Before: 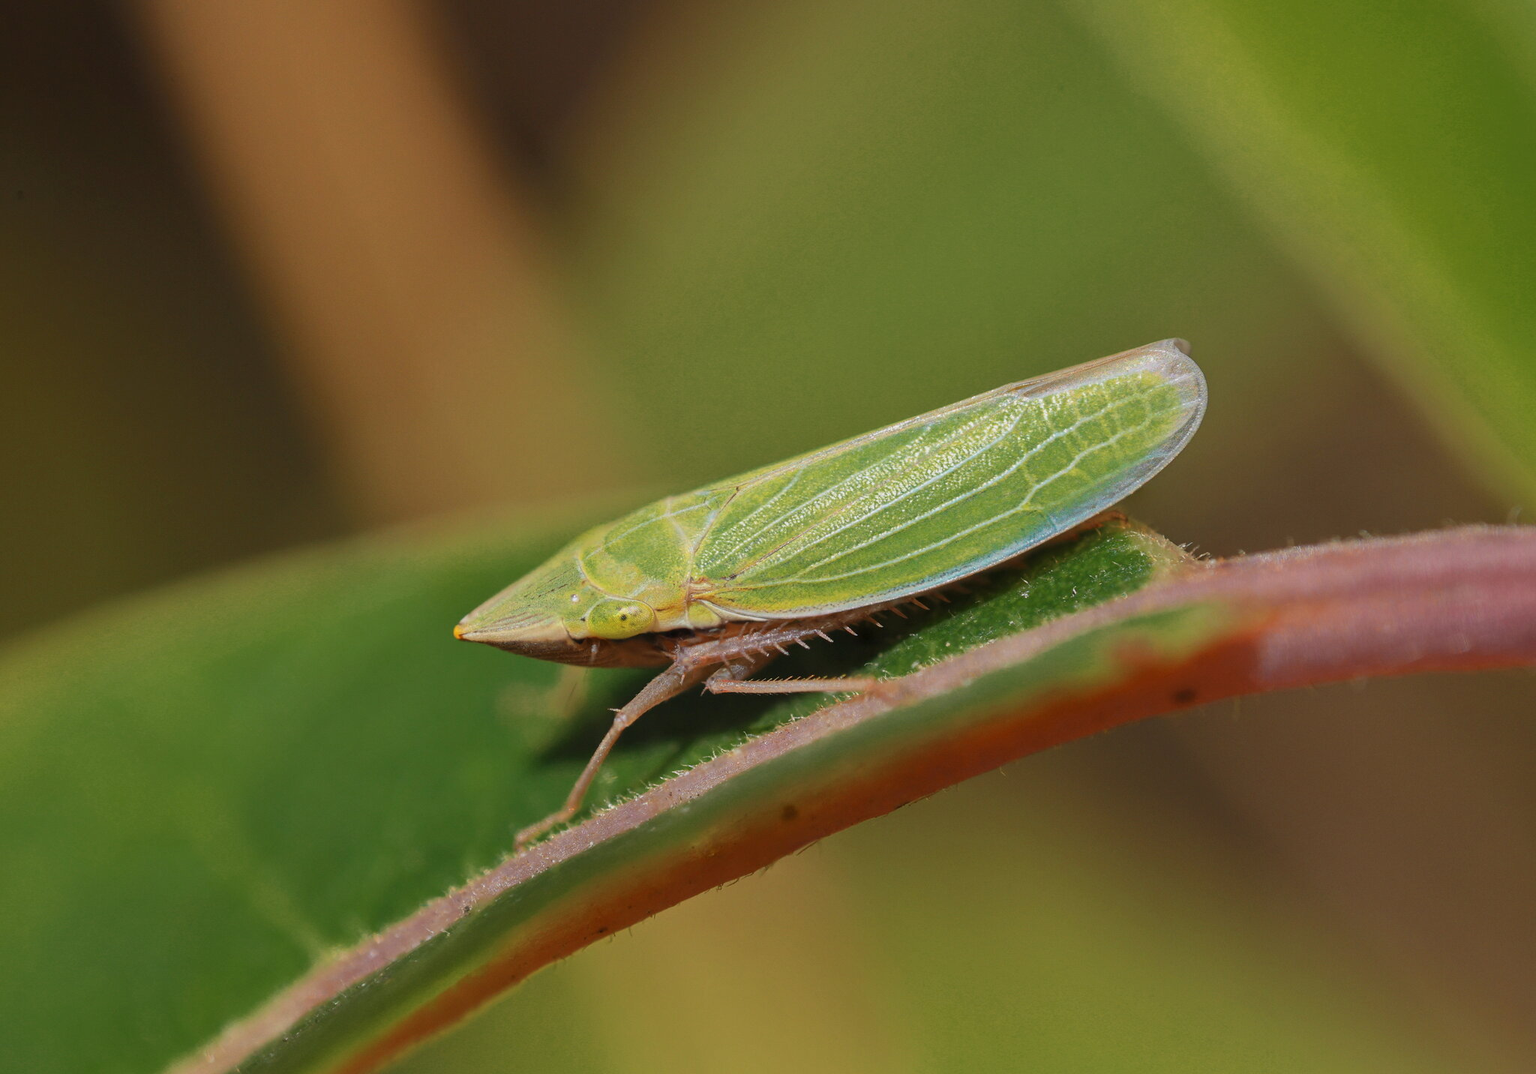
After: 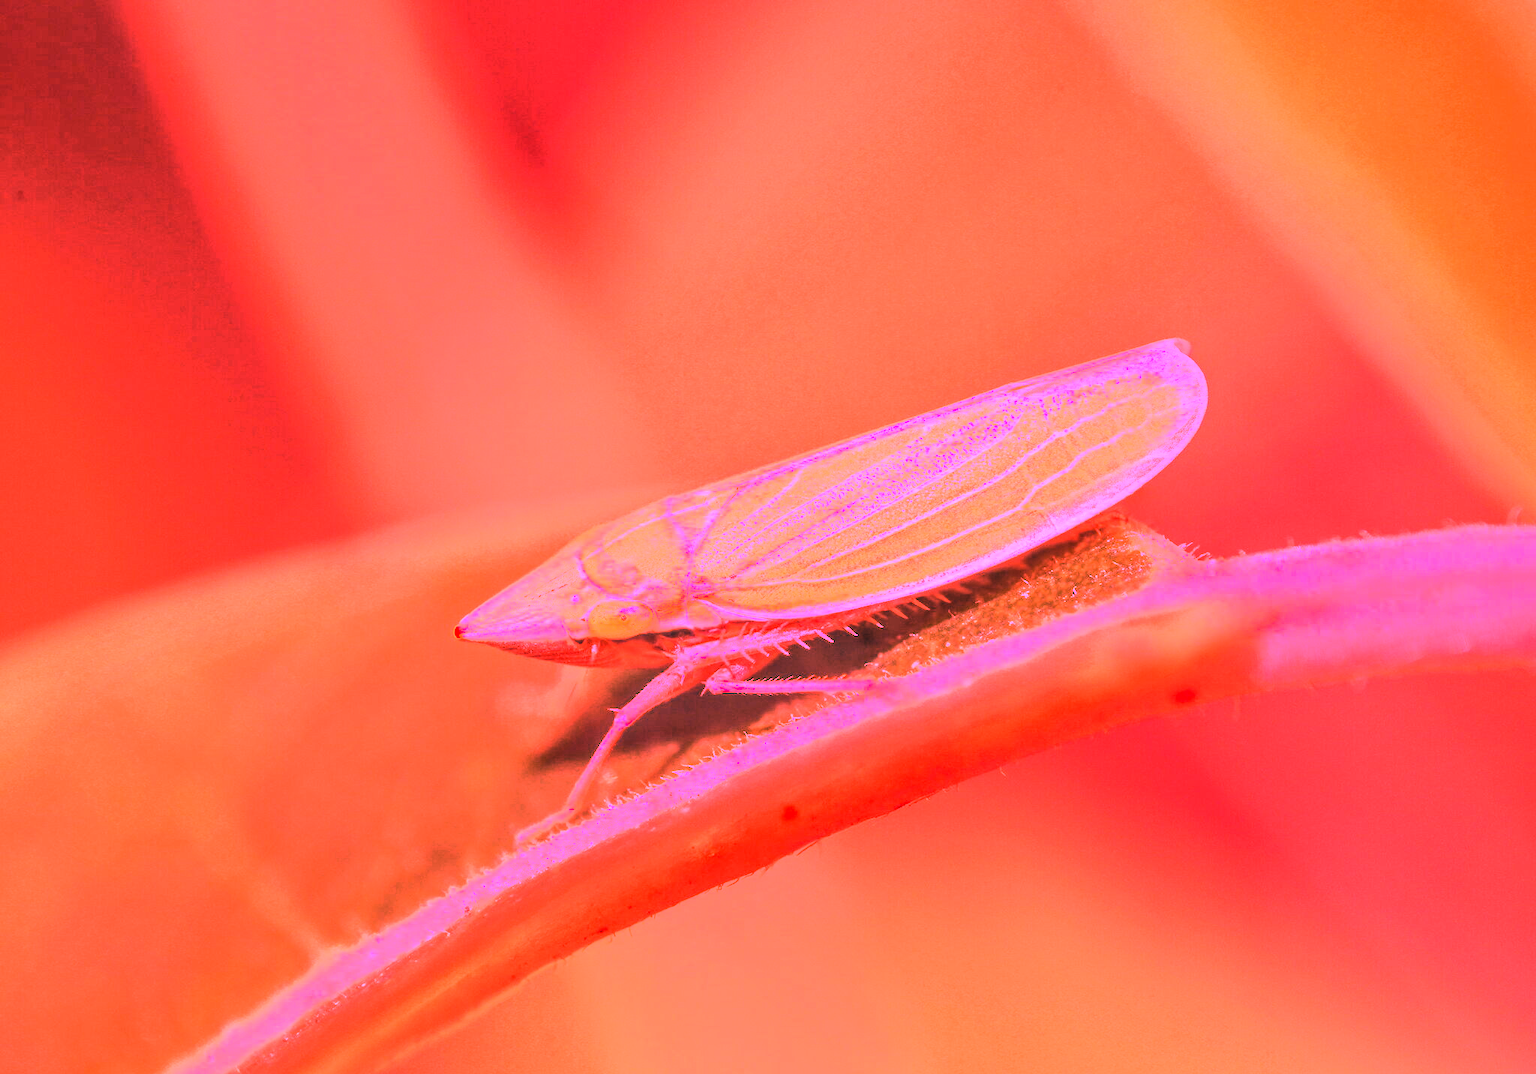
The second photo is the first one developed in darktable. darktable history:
white balance: red 4.26, blue 1.802
local contrast: on, module defaults
